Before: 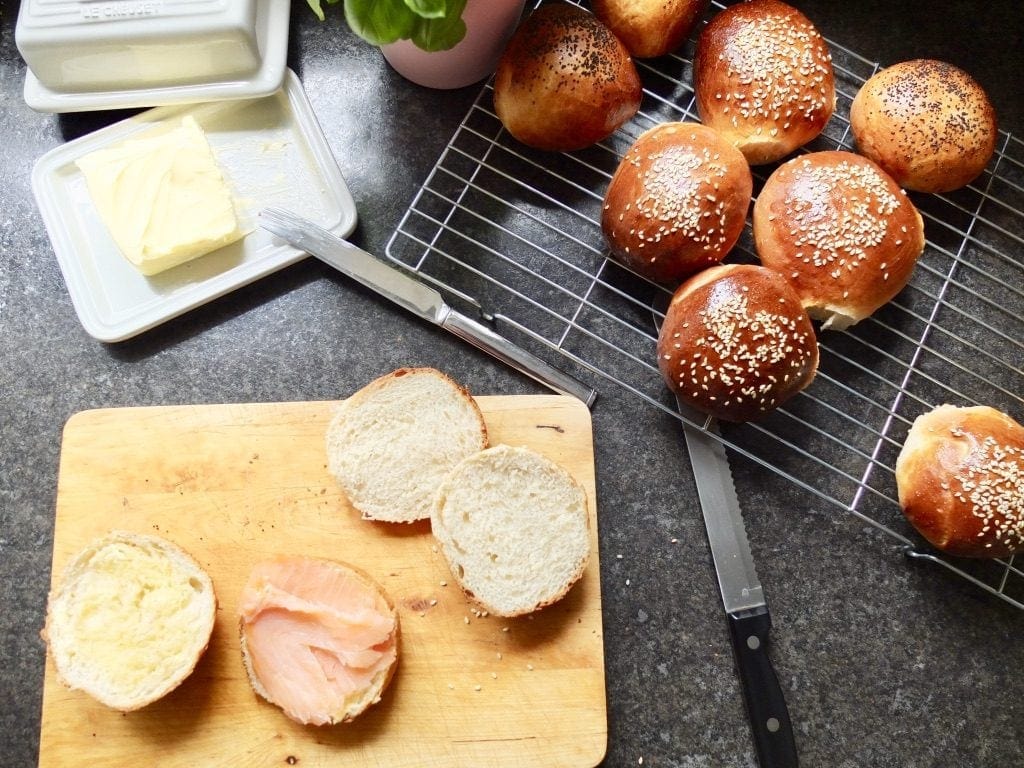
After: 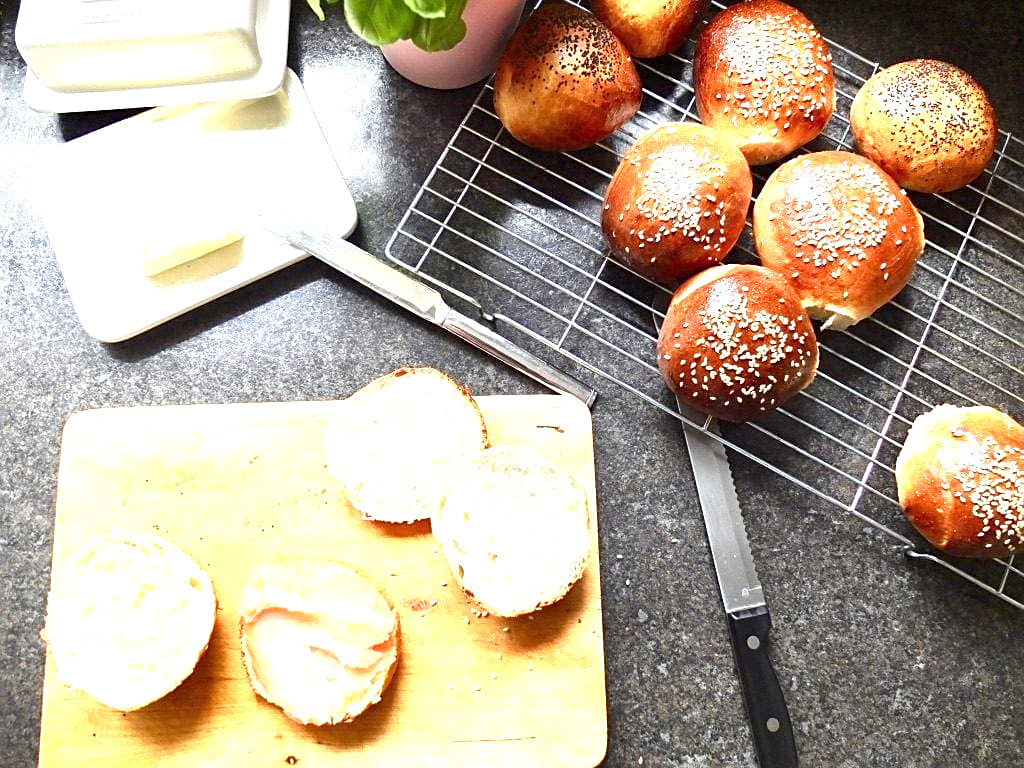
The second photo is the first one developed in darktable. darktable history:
sharpen: on, module defaults
exposure: exposure 1.141 EV, compensate highlight preservation false
